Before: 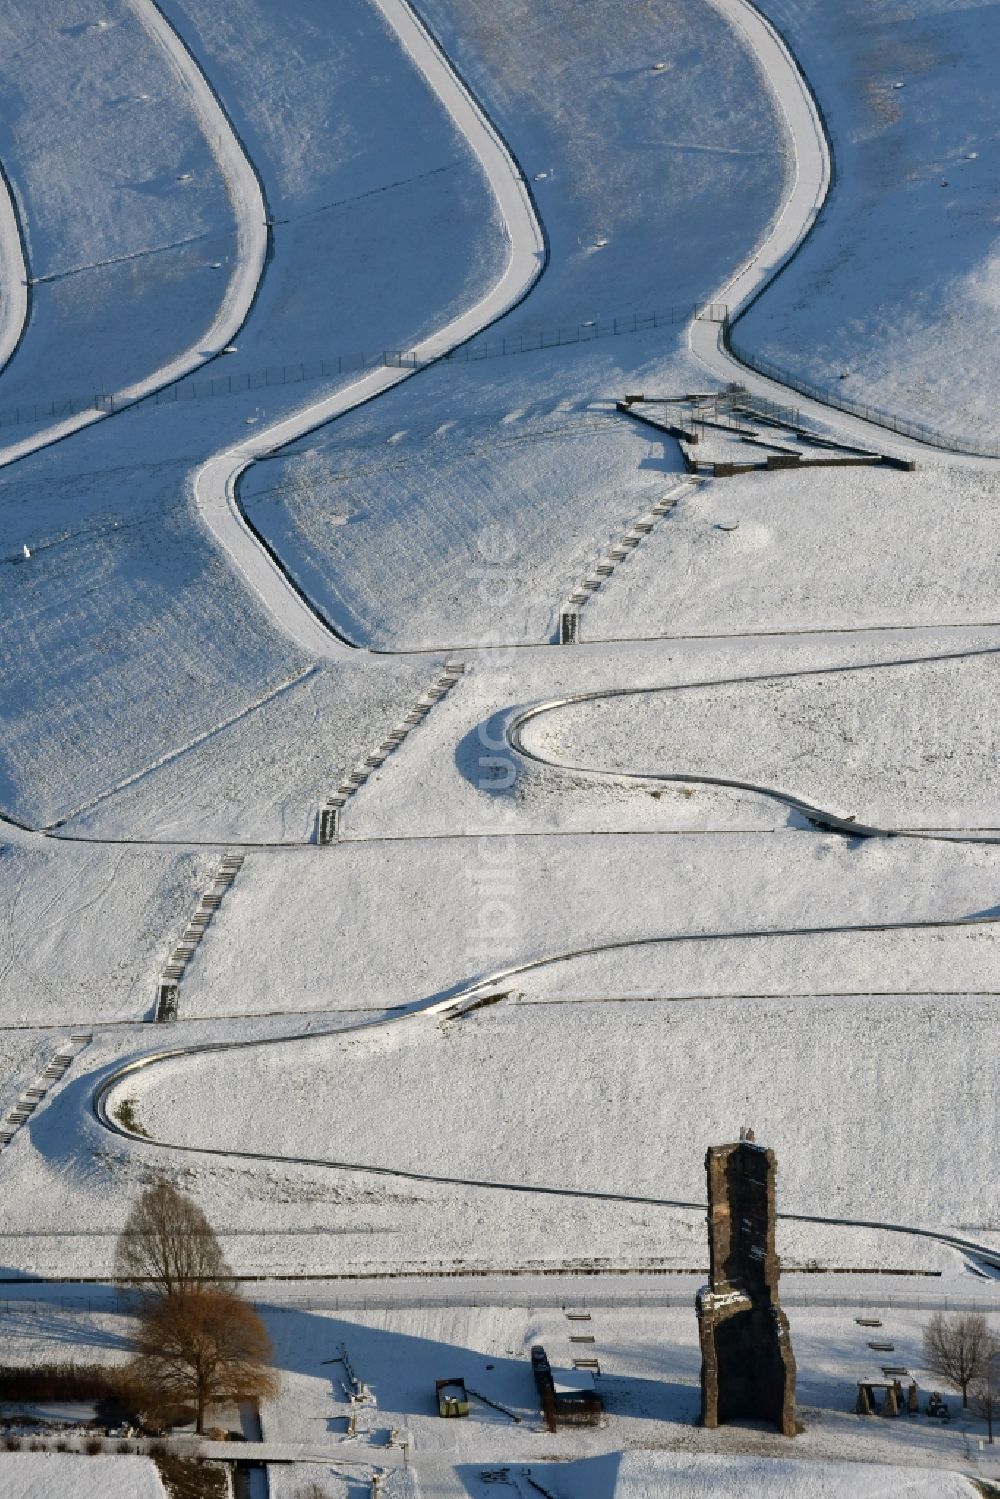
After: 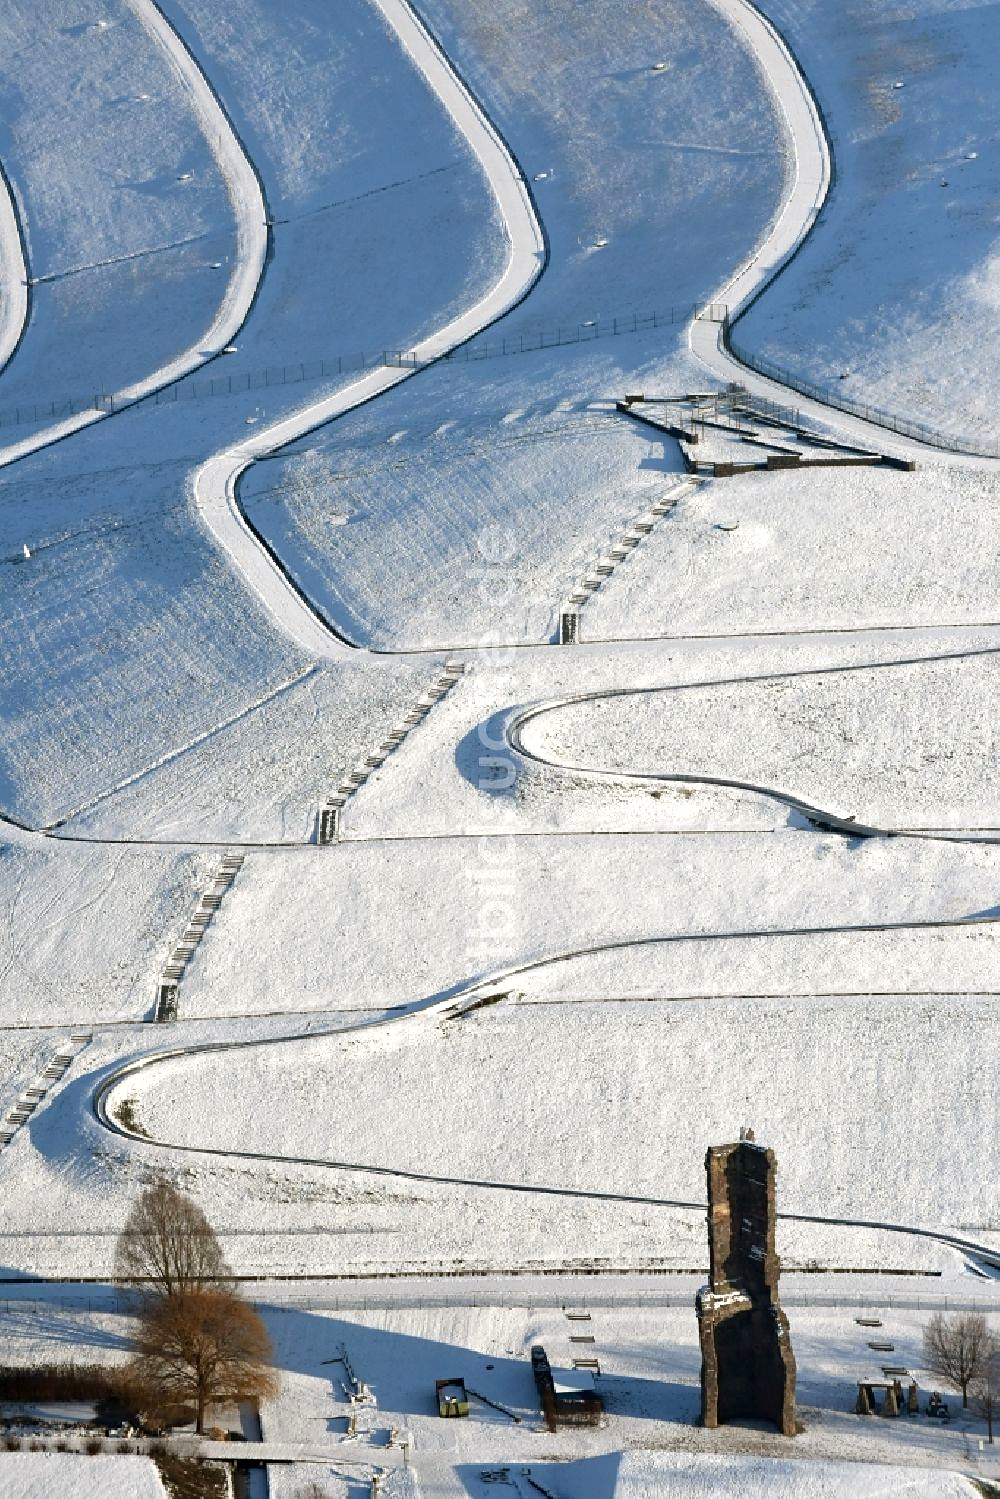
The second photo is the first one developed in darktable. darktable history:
sharpen: amount 0.206
exposure: exposure 0.567 EV, compensate highlight preservation false
